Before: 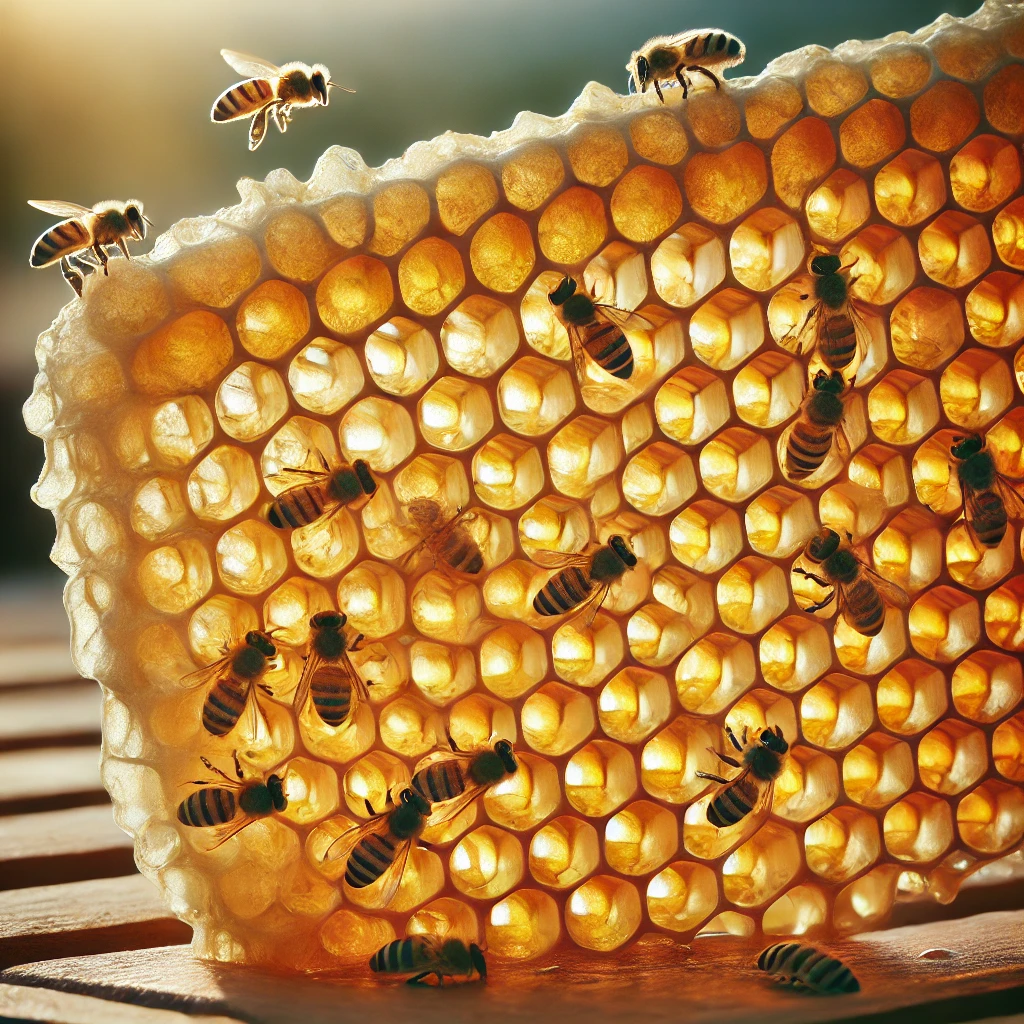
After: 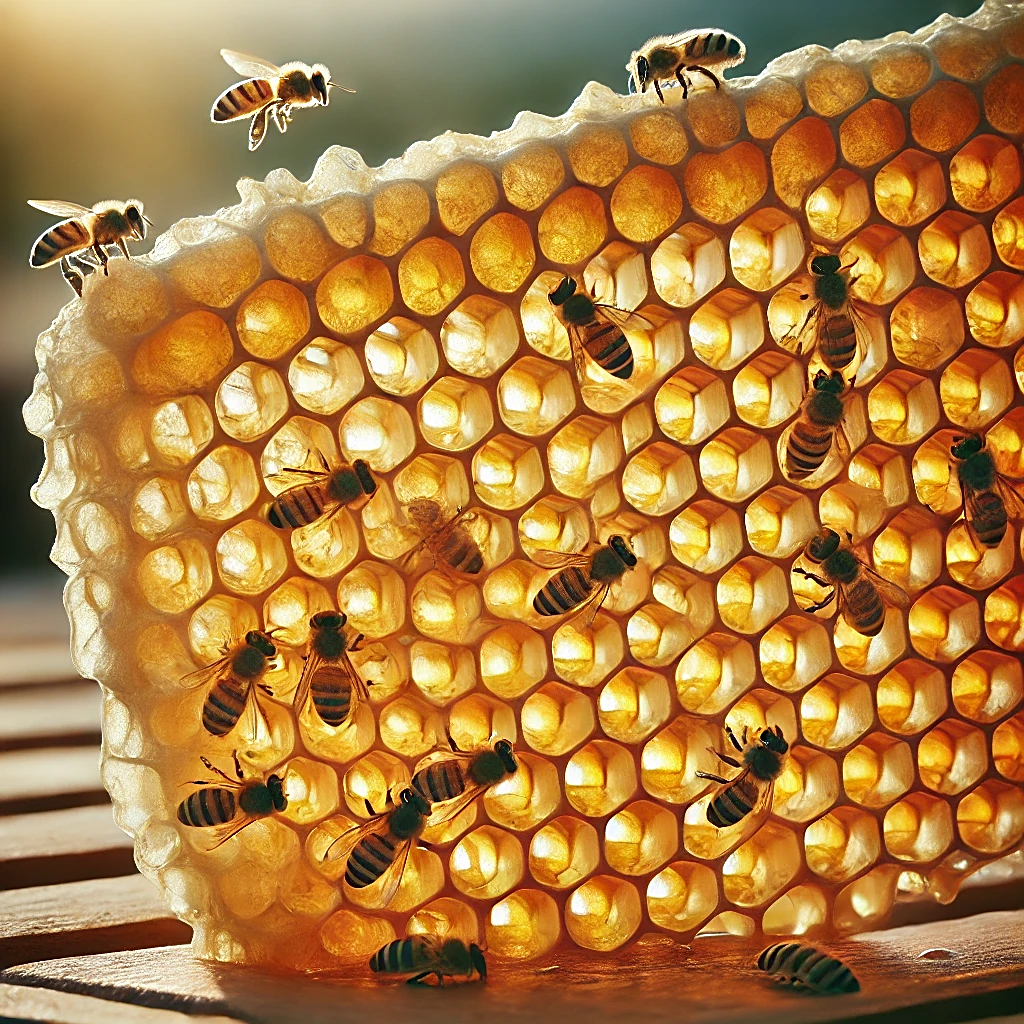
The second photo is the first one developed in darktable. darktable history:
sharpen: amount 0.591
